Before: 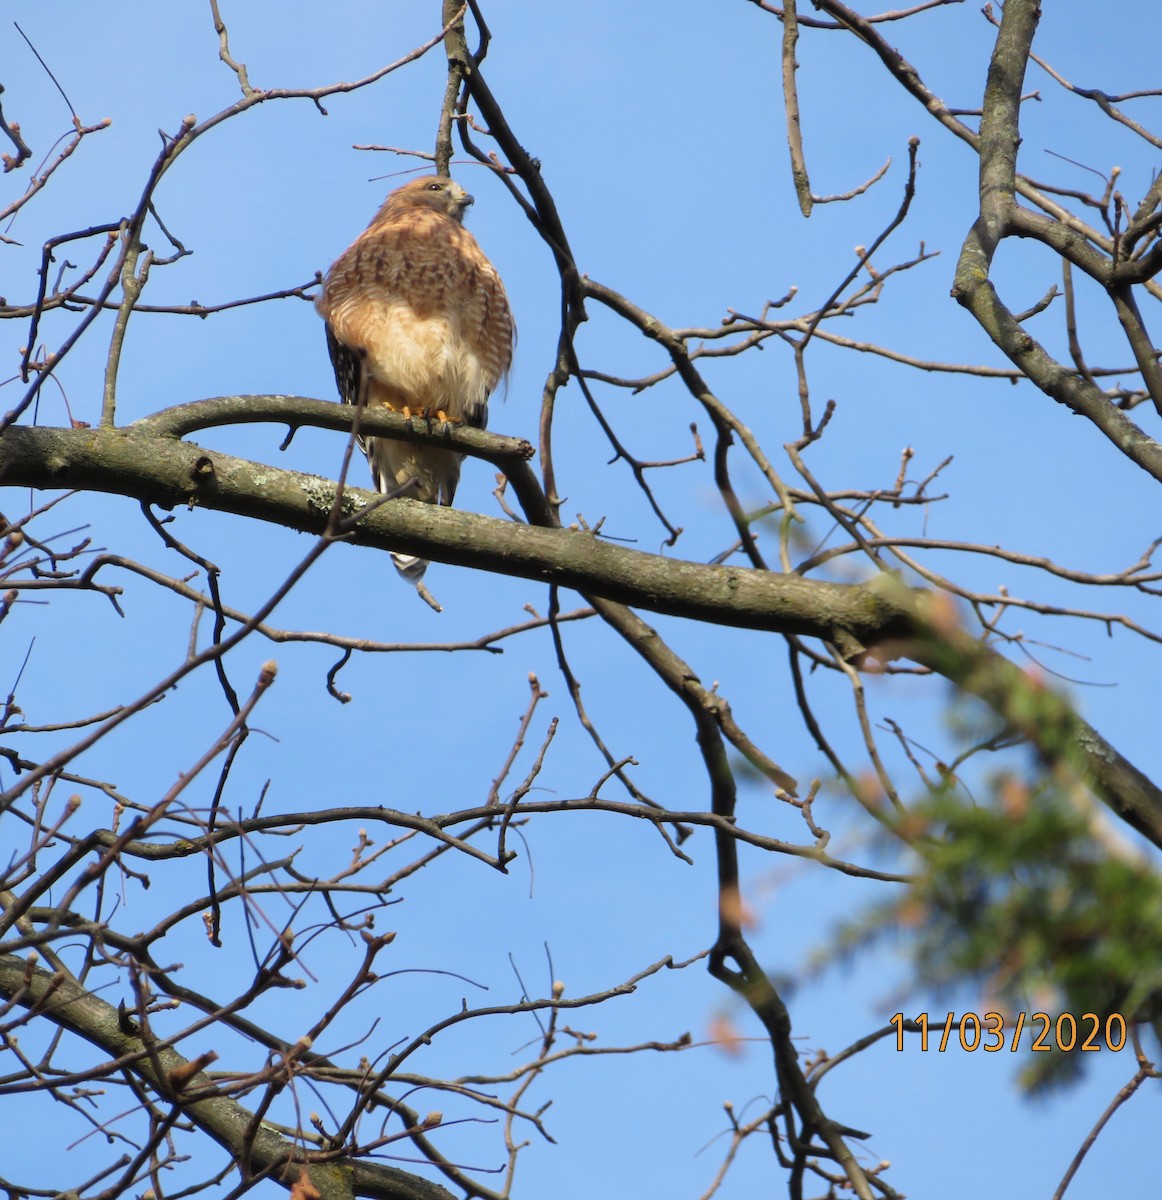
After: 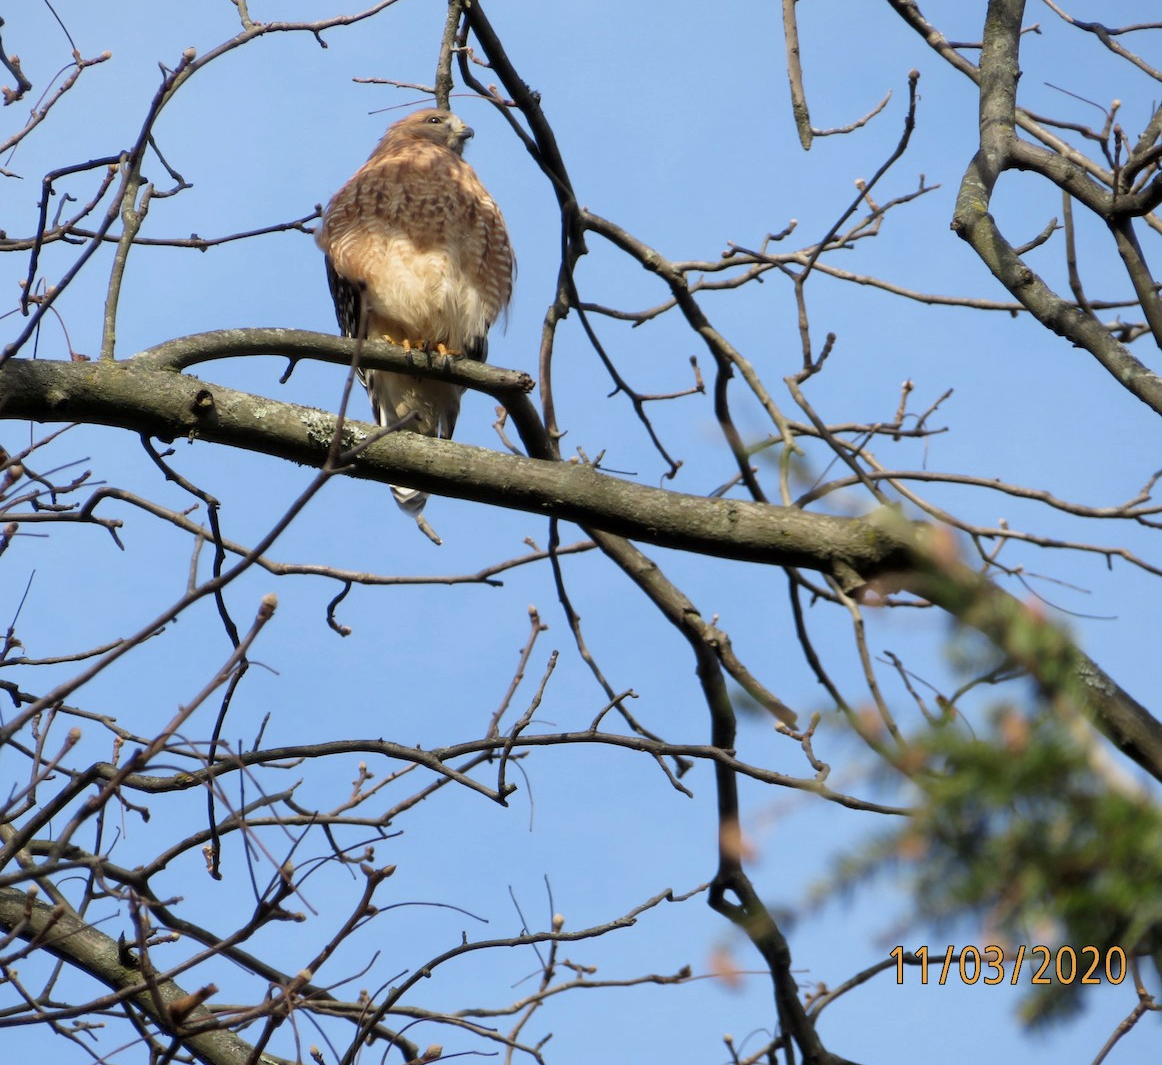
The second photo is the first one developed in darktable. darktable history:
crop and rotate: top 5.609%, bottom 5.609%
color contrast: green-magenta contrast 0.84, blue-yellow contrast 0.86
